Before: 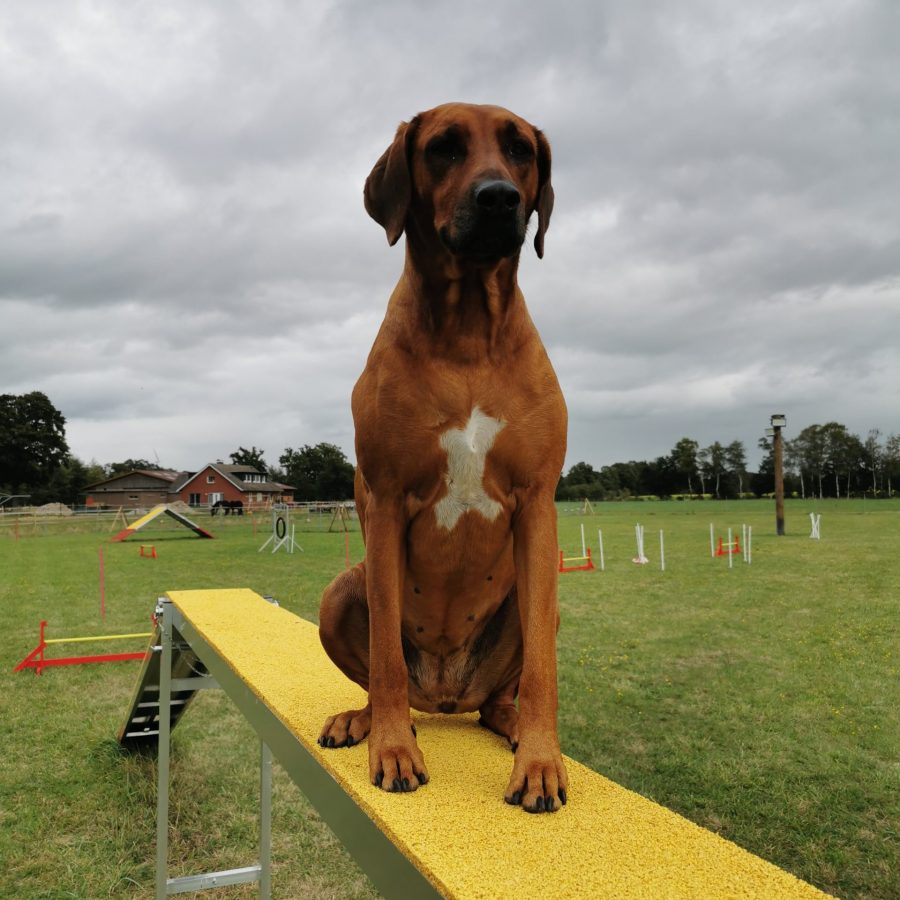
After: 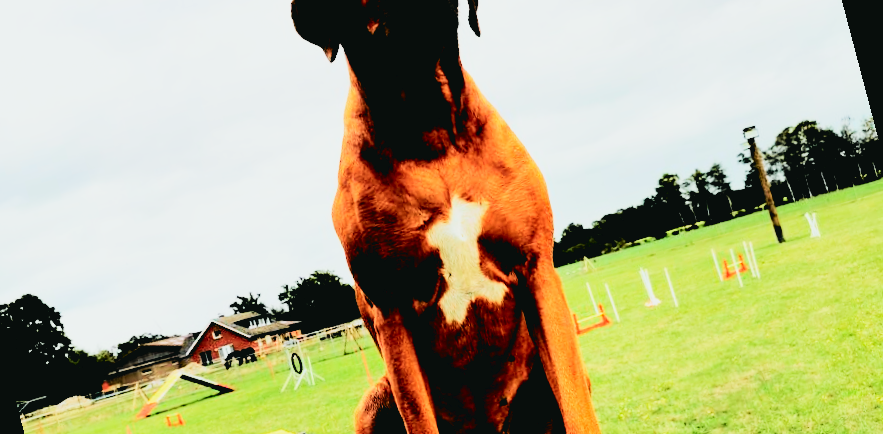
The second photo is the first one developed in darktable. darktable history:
rgb levels: levels [[0.029, 0.461, 0.922], [0, 0.5, 1], [0, 0.5, 1]]
rotate and perspective: rotation -14.8°, crop left 0.1, crop right 0.903, crop top 0.25, crop bottom 0.748
exposure: compensate highlight preservation false
crop and rotate: top 5.667%, bottom 14.937%
contrast brightness saturation: contrast 0.15, brightness 0.05
base curve: curves: ch0 [(0, 0.003) (0.001, 0.002) (0.006, 0.004) (0.02, 0.022) (0.048, 0.086) (0.094, 0.234) (0.162, 0.431) (0.258, 0.629) (0.385, 0.8) (0.548, 0.918) (0.751, 0.988) (1, 1)], preserve colors none
tone curve: curves: ch0 [(0, 0.022) (0.114, 0.083) (0.281, 0.315) (0.447, 0.557) (0.588, 0.711) (0.786, 0.839) (0.999, 0.949)]; ch1 [(0, 0) (0.389, 0.352) (0.458, 0.433) (0.486, 0.474) (0.509, 0.505) (0.535, 0.53) (0.555, 0.557) (0.586, 0.622) (0.677, 0.724) (1, 1)]; ch2 [(0, 0) (0.369, 0.388) (0.449, 0.431) (0.501, 0.5) (0.528, 0.52) (0.561, 0.59) (0.697, 0.721) (1, 1)], color space Lab, independent channels, preserve colors none
